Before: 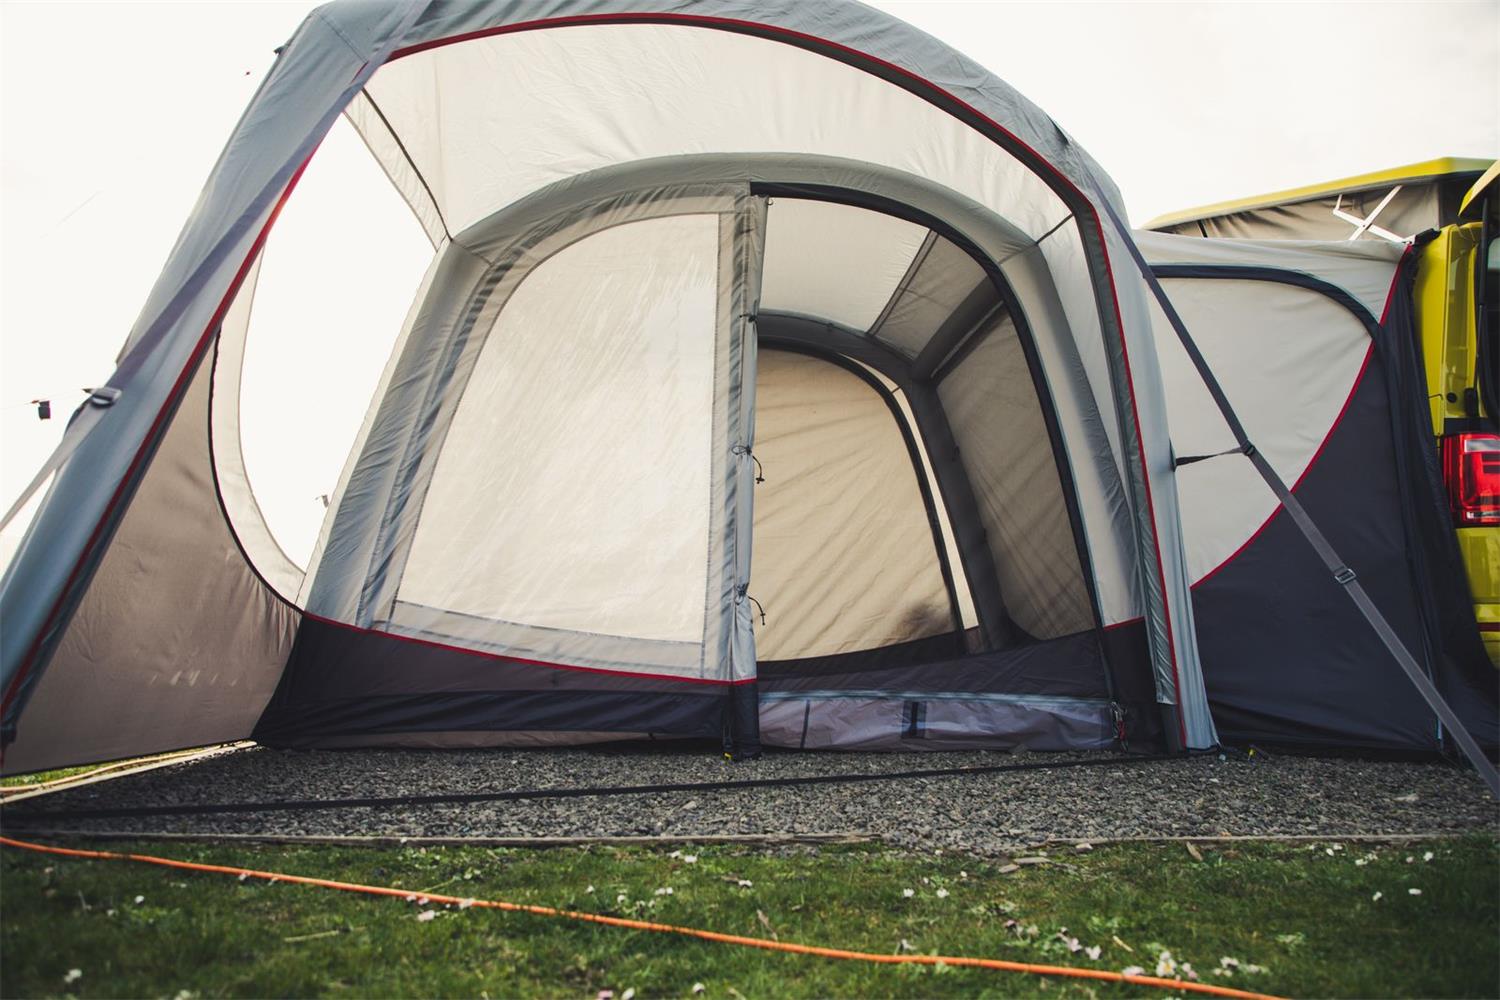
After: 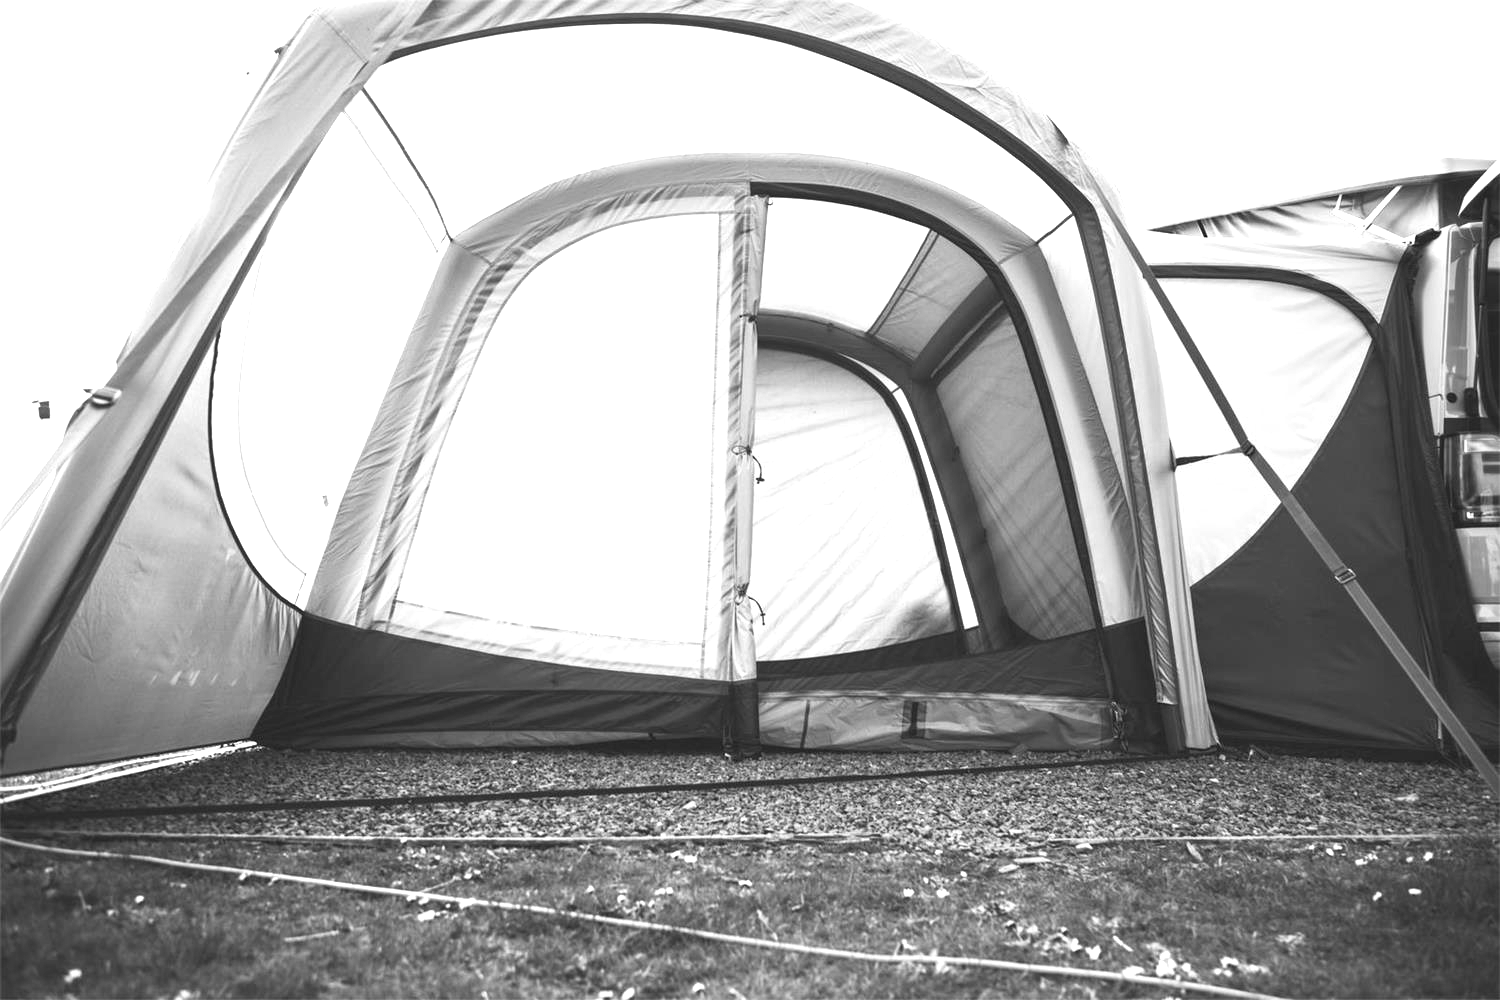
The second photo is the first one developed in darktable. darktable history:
monochrome: a 2.21, b -1.33, size 2.2
color correction: highlights a* 15, highlights b* 31.55
exposure: black level correction 0, exposure 1.2 EV, compensate highlight preservation false
